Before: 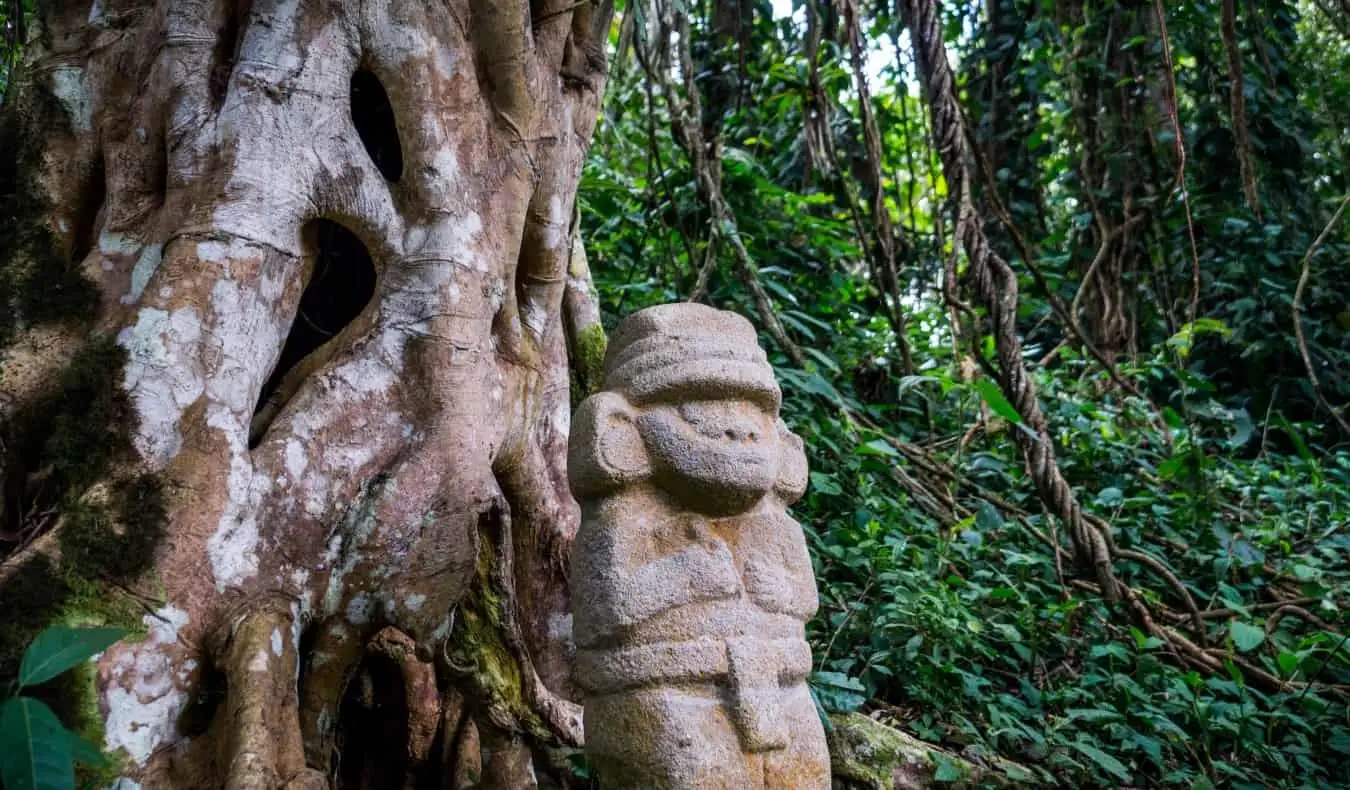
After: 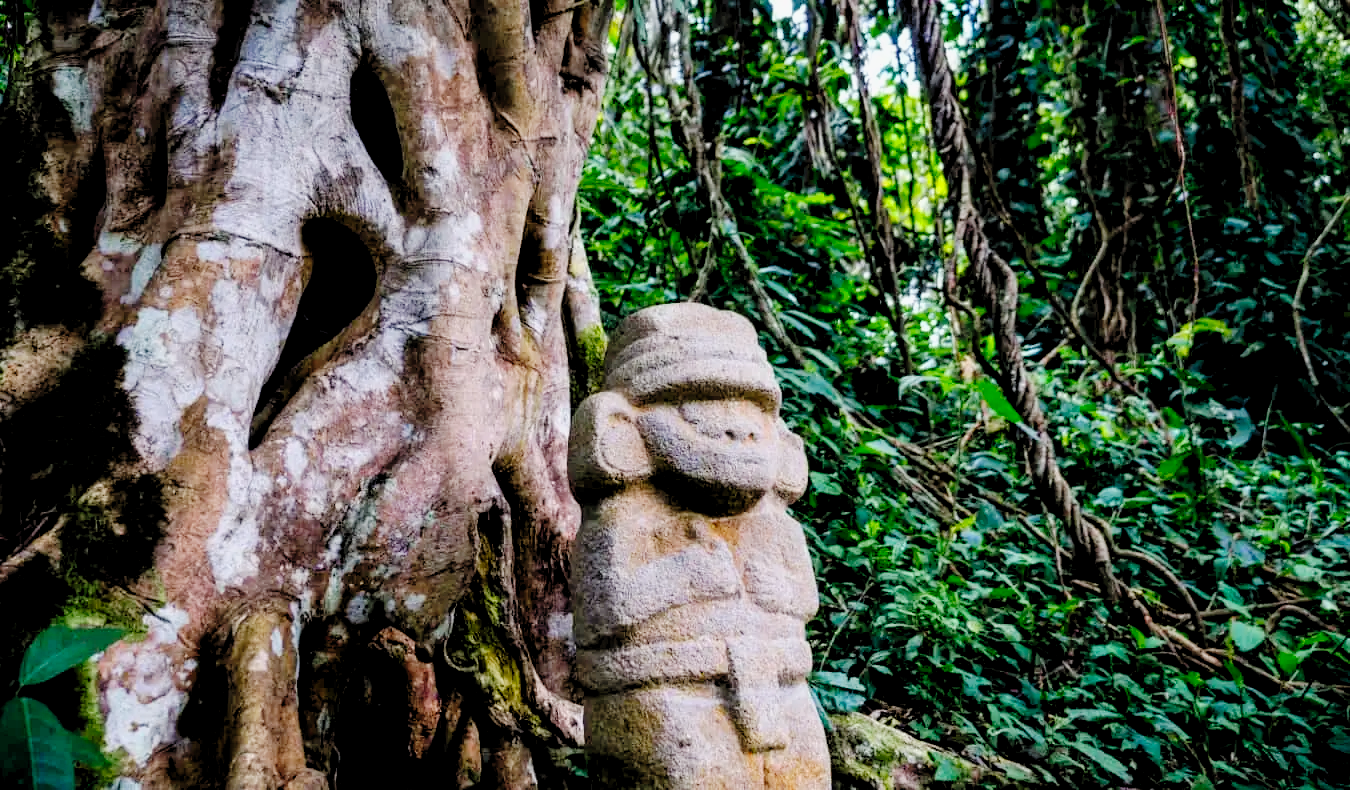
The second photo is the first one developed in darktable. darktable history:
tone curve: curves: ch0 [(0, 0) (0.003, 0.003) (0.011, 0.005) (0.025, 0.008) (0.044, 0.012) (0.069, 0.02) (0.1, 0.031) (0.136, 0.047) (0.177, 0.088) (0.224, 0.141) (0.277, 0.222) (0.335, 0.32) (0.399, 0.422) (0.468, 0.523) (0.543, 0.621) (0.623, 0.715) (0.709, 0.796) (0.801, 0.88) (0.898, 0.962) (1, 1)], preserve colors none
rgb levels: preserve colors sum RGB, levels [[0.038, 0.433, 0.934], [0, 0.5, 1], [0, 0.5, 1]]
